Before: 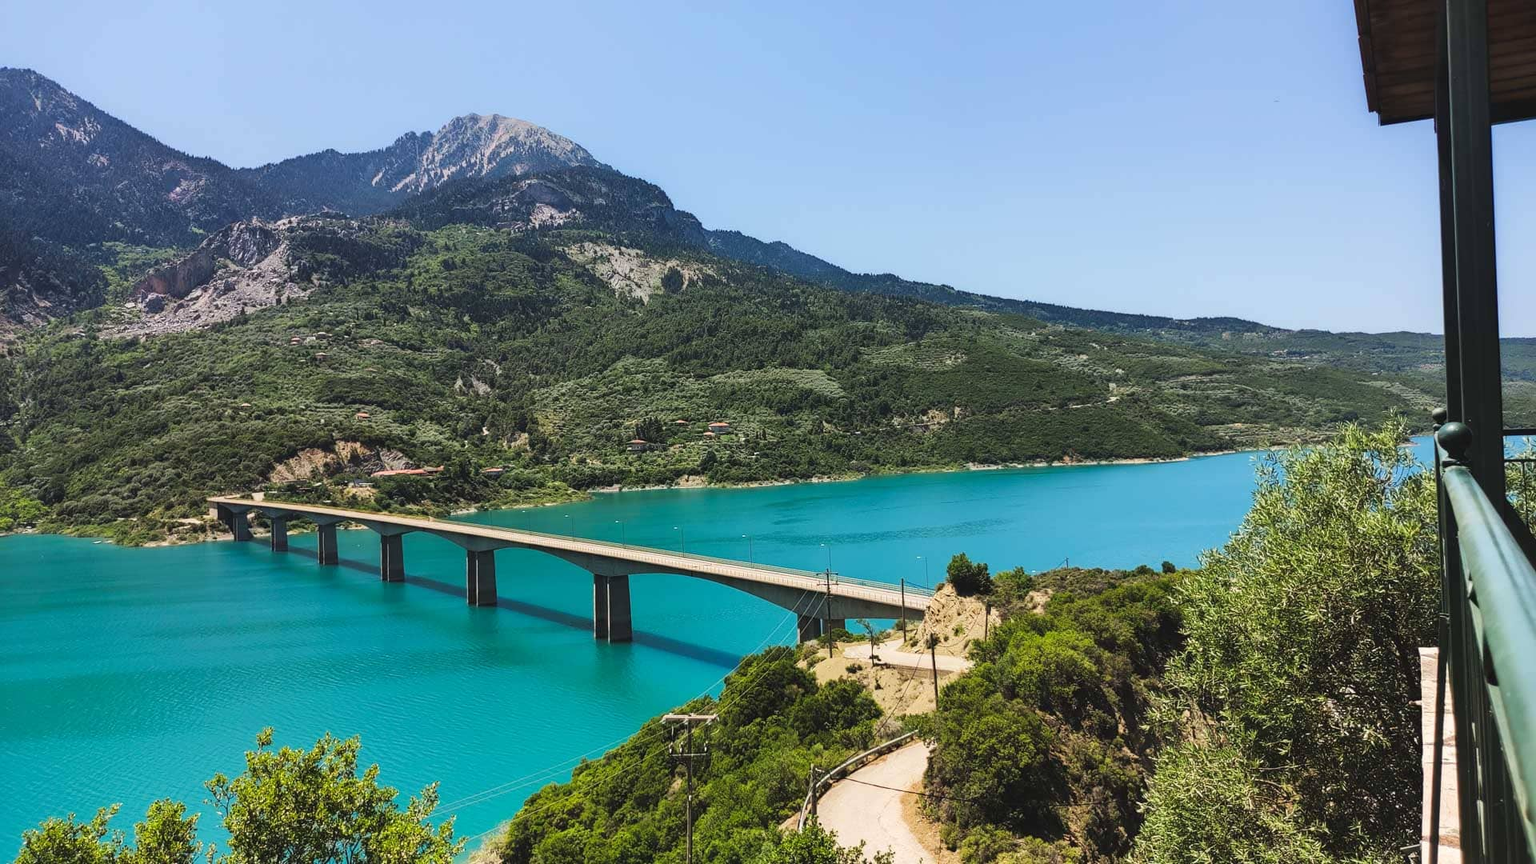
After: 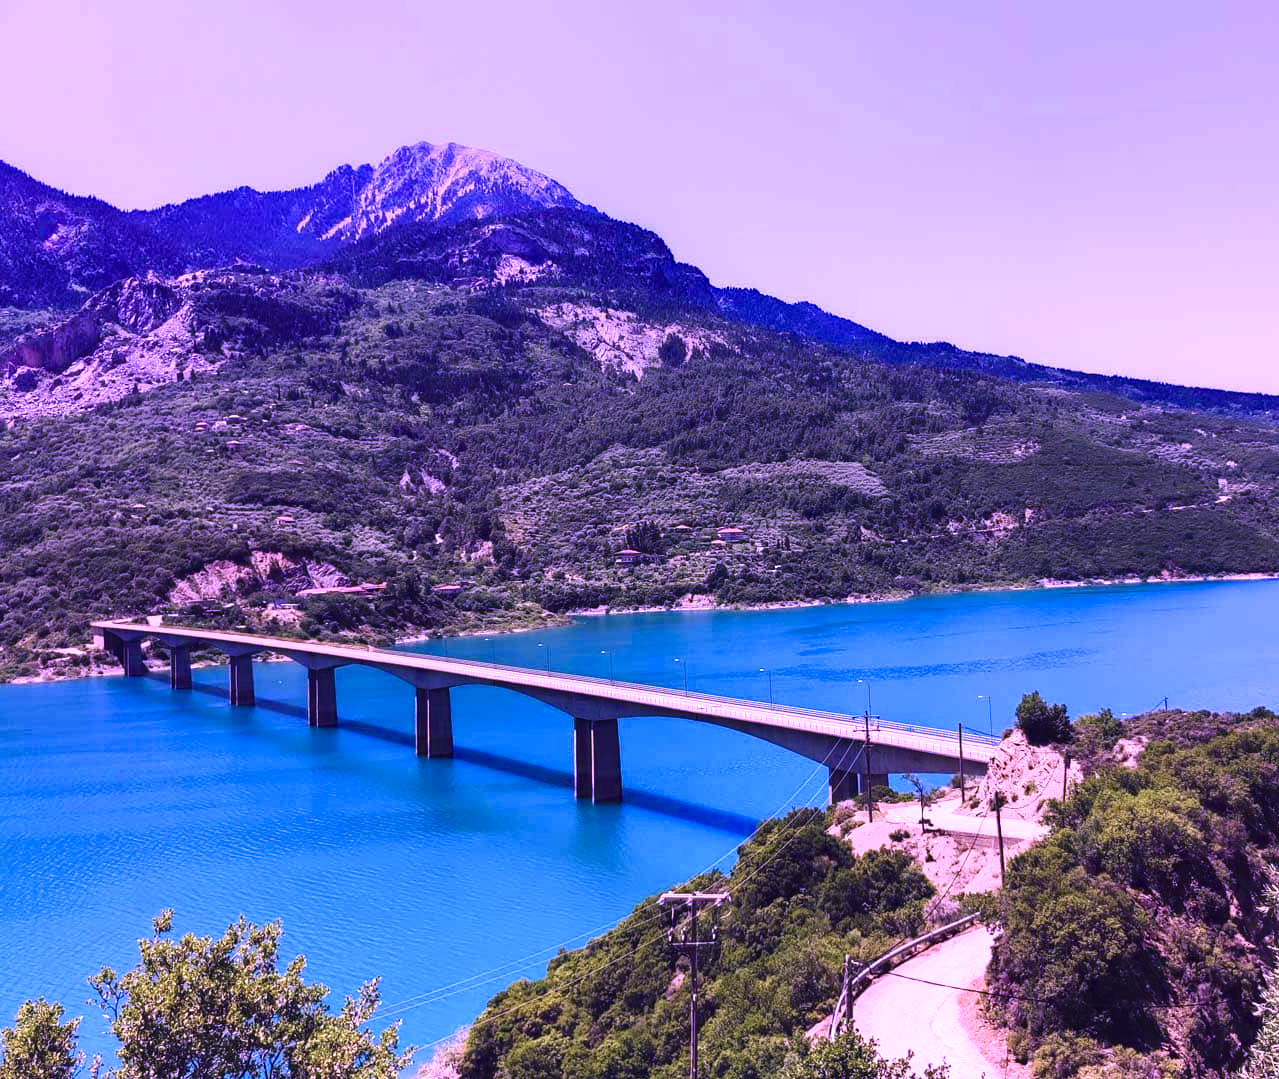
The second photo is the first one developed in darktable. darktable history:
color calibration: illuminant custom, x 0.379, y 0.481, temperature 4443.07 K
local contrast: mode bilateral grid, contrast 15, coarseness 36, detail 105%, midtone range 0.2
color balance rgb: shadows lift › chroma 1%, shadows lift › hue 217.2°, power › hue 310.8°, highlights gain › chroma 2%, highlights gain › hue 44.4°, global offset › luminance 0.25%, global offset › hue 171.6°, perceptual saturation grading › global saturation 14.09%, perceptual saturation grading › highlights -30%, perceptual saturation grading › shadows 50.67%, global vibrance 25%, contrast 20%
crop and rotate: left 8.786%, right 24.548%
